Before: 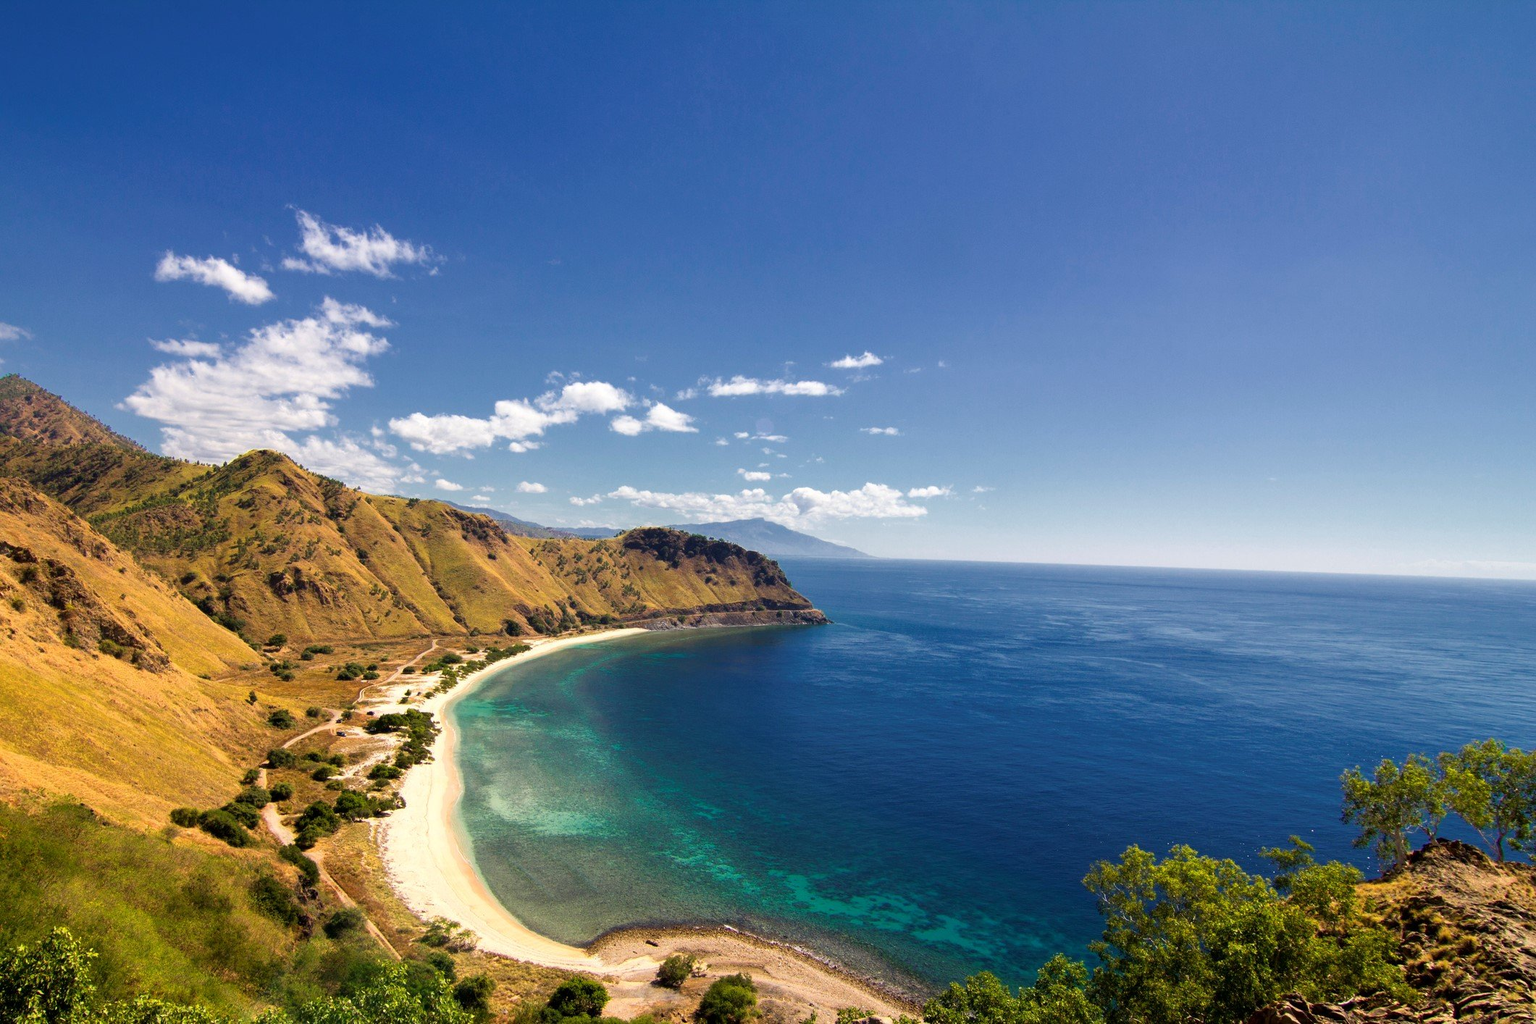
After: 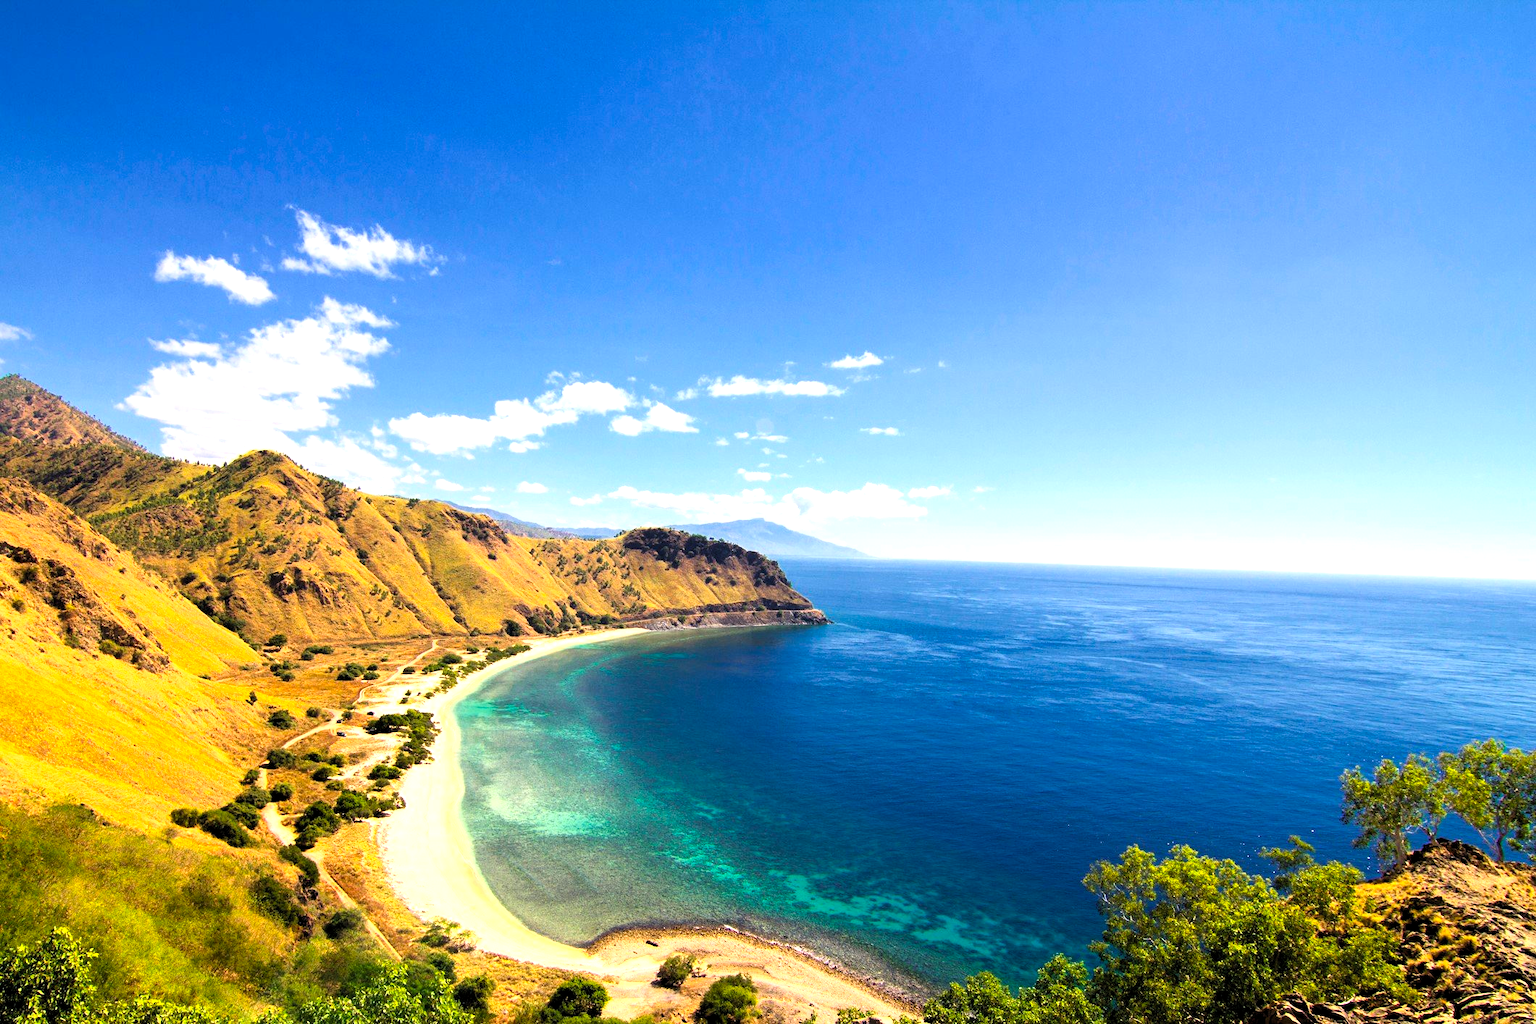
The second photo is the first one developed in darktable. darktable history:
contrast brightness saturation: contrast 0.24, brightness 0.26, saturation 0.39
levels: levels [0.055, 0.477, 0.9]
